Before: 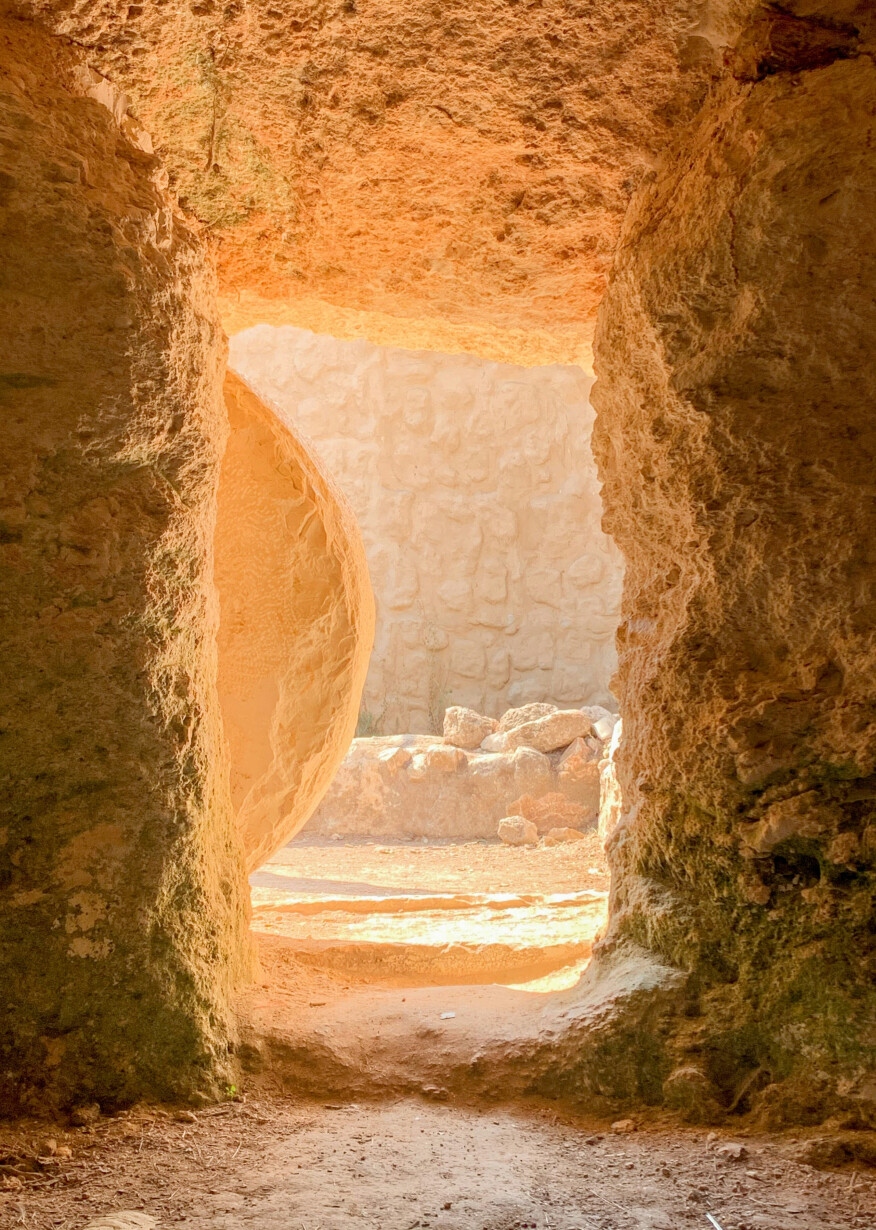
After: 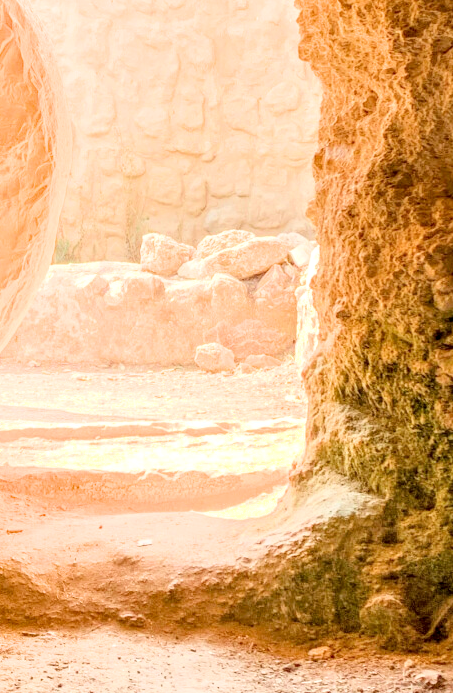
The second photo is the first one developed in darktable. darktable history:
contrast brightness saturation: contrast 0.081, saturation 0.019
exposure: black level correction 0, exposure 1.439 EV, compensate highlight preservation false
crop: left 34.639%, top 38.511%, right 13.553%, bottom 5.115%
filmic rgb: black relative exposure -7.65 EV, white relative exposure 4.56 EV, hardness 3.61, color science v6 (2022)
tone equalizer: edges refinement/feathering 500, mask exposure compensation -1.57 EV, preserve details no
local contrast: detail 130%
